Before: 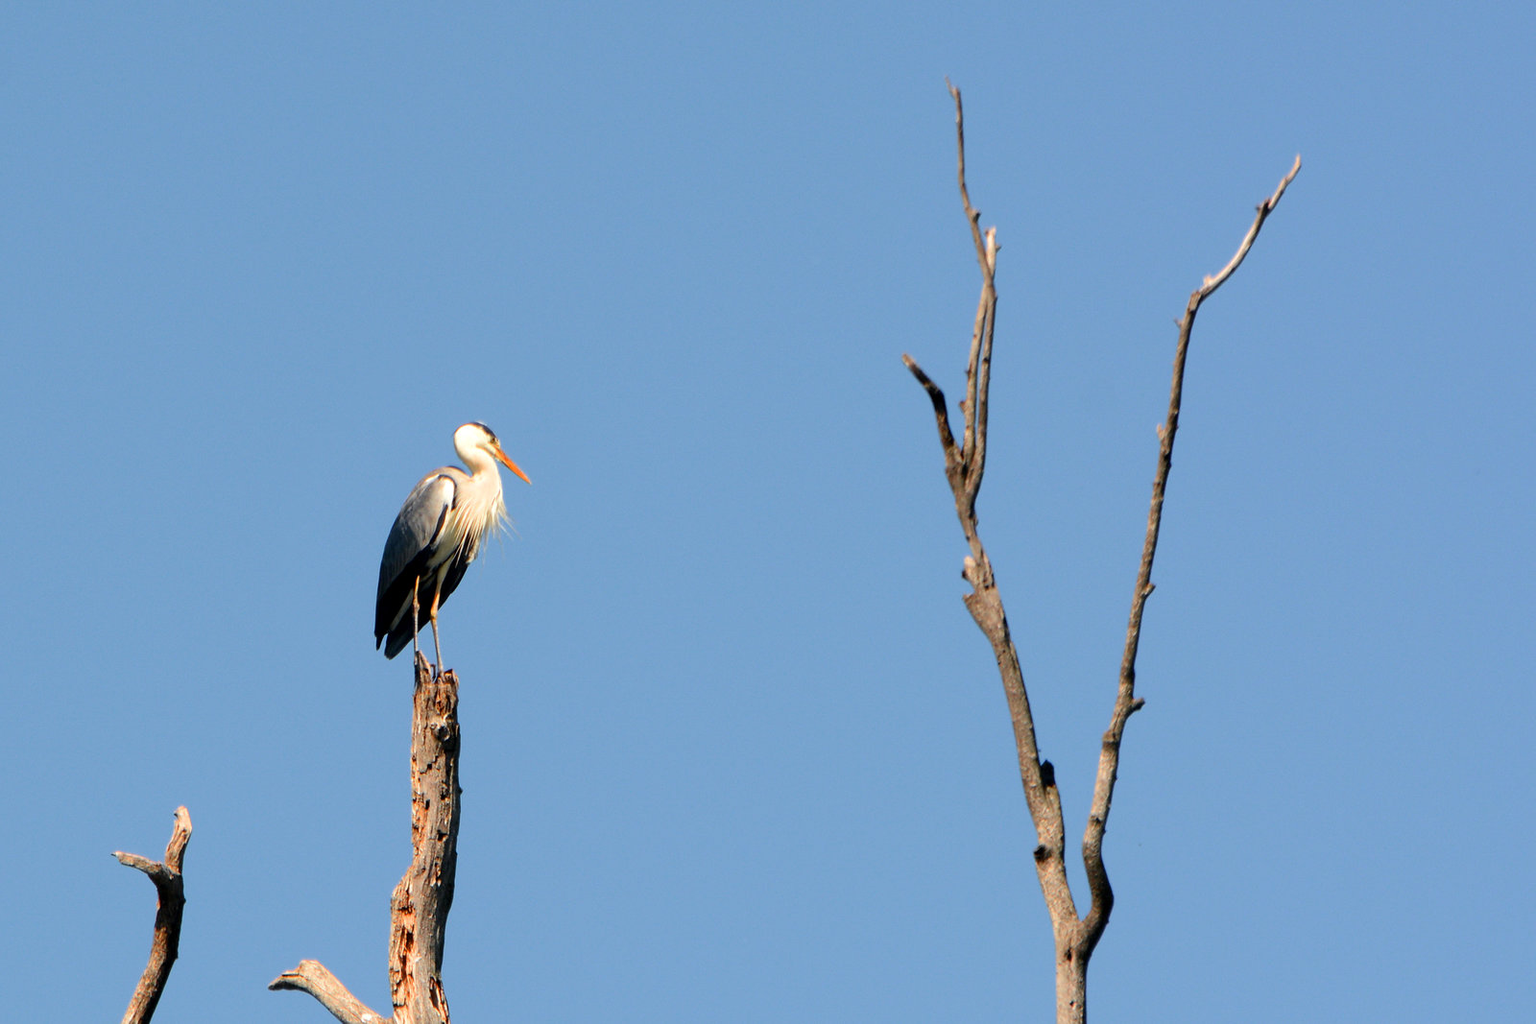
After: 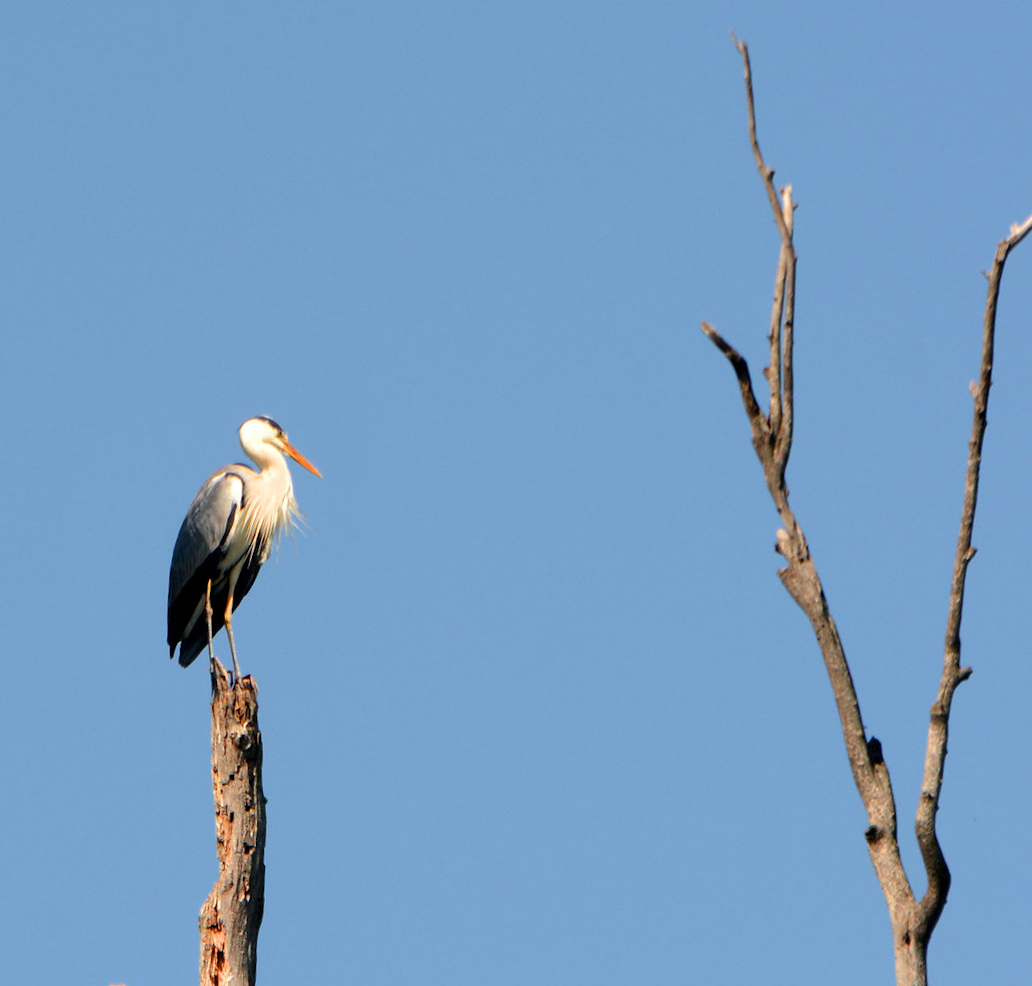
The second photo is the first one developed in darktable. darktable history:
rotate and perspective: rotation -3°, crop left 0.031, crop right 0.968, crop top 0.07, crop bottom 0.93
crop and rotate: left 13.342%, right 19.991%
